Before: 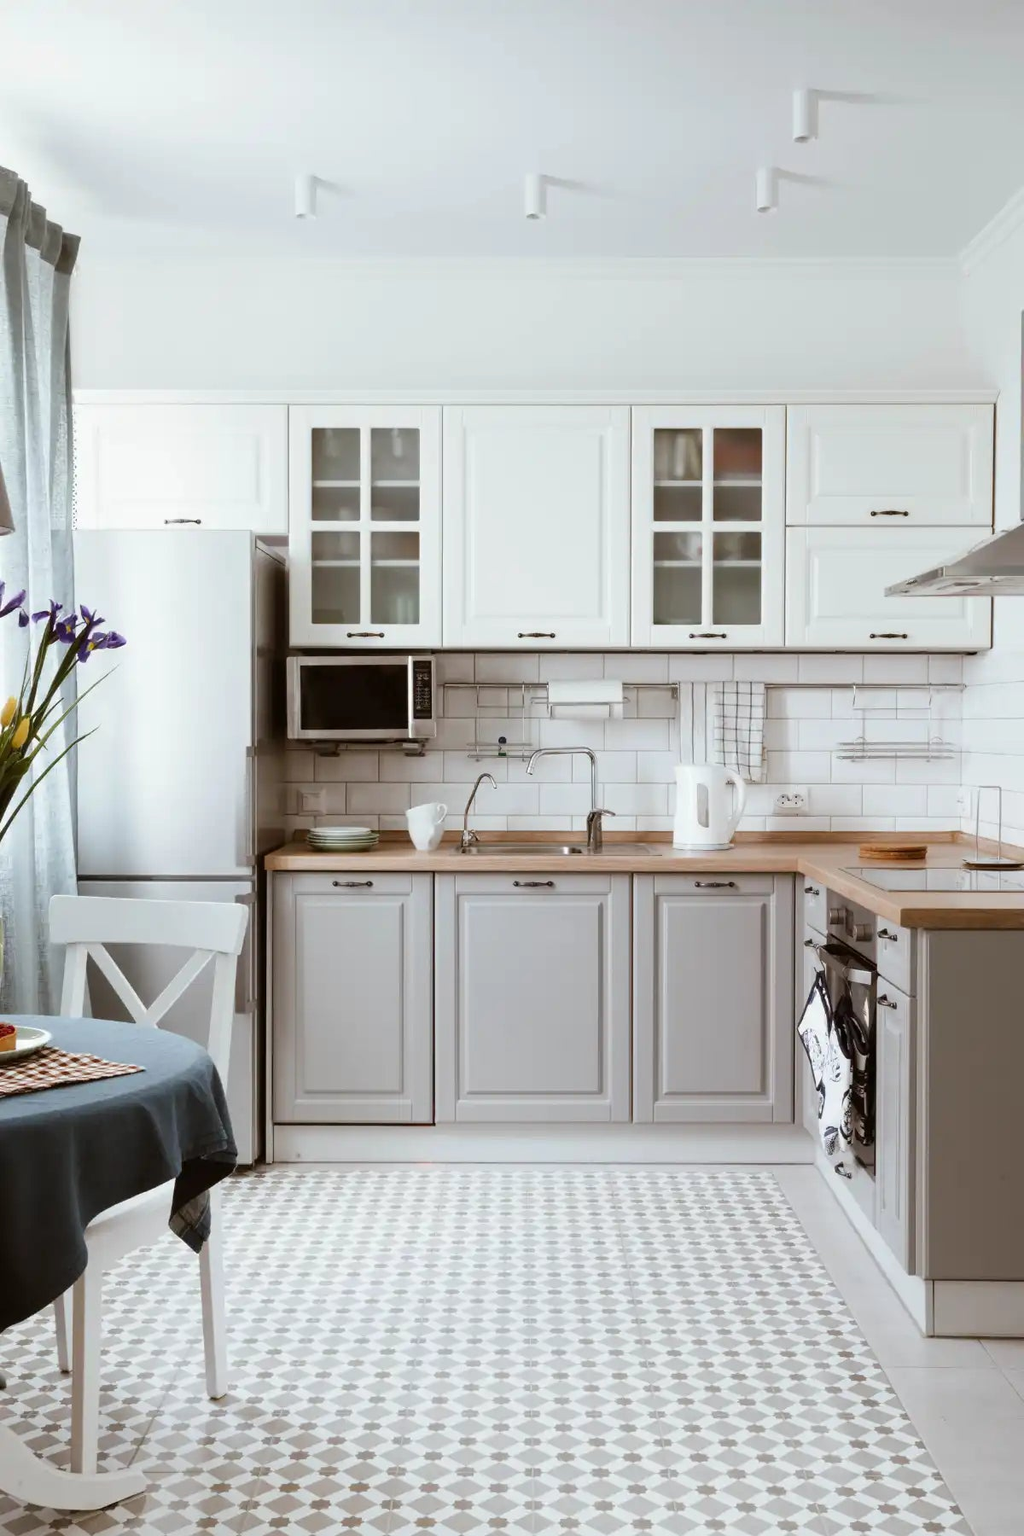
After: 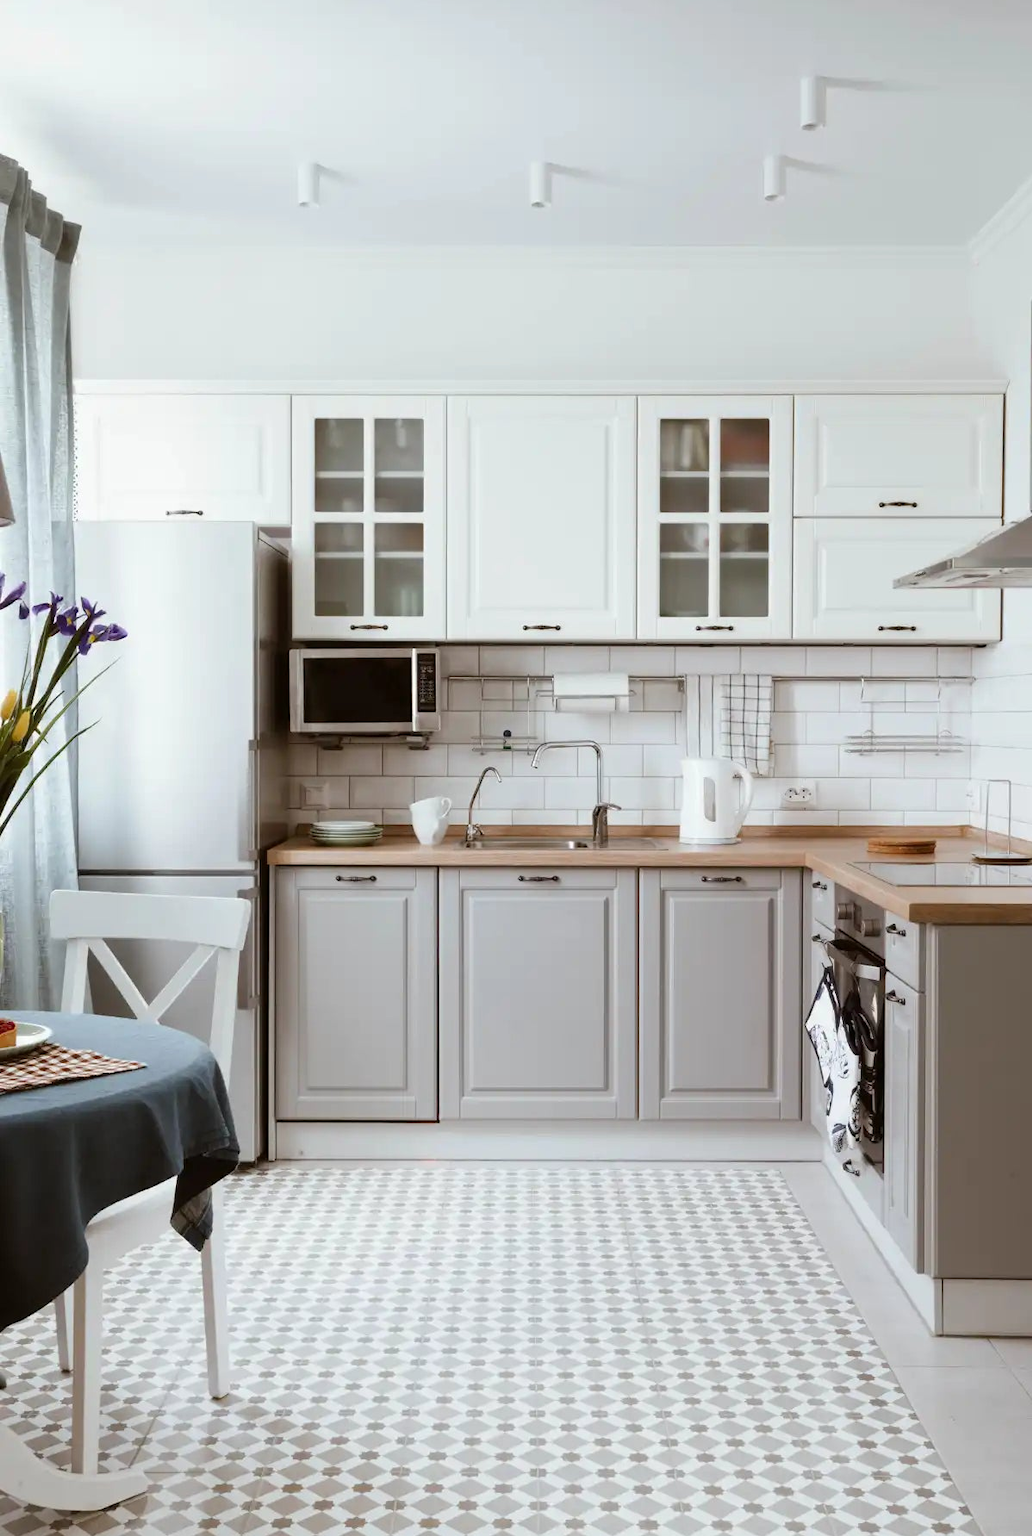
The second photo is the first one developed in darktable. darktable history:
crop: top 0.901%, right 0.045%
